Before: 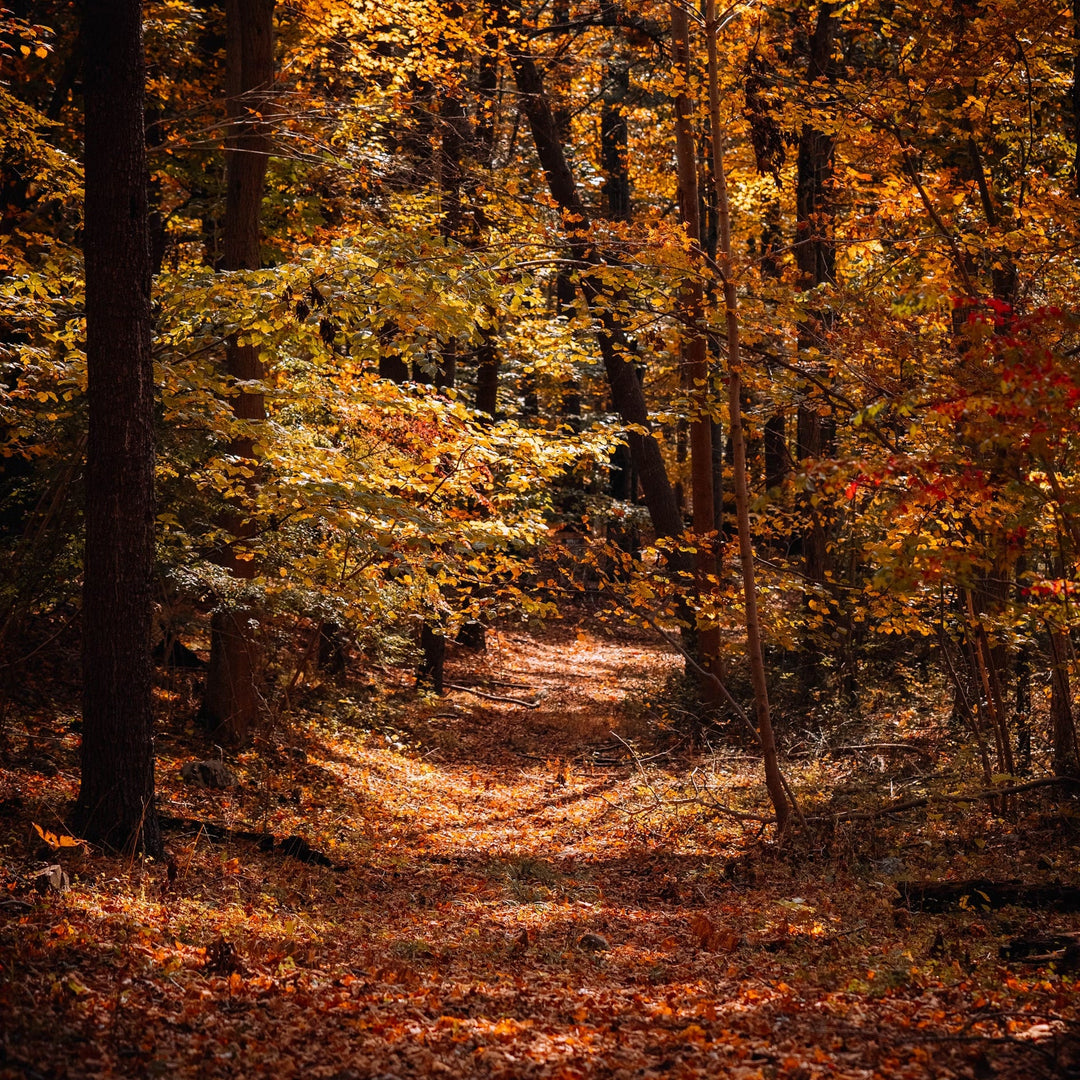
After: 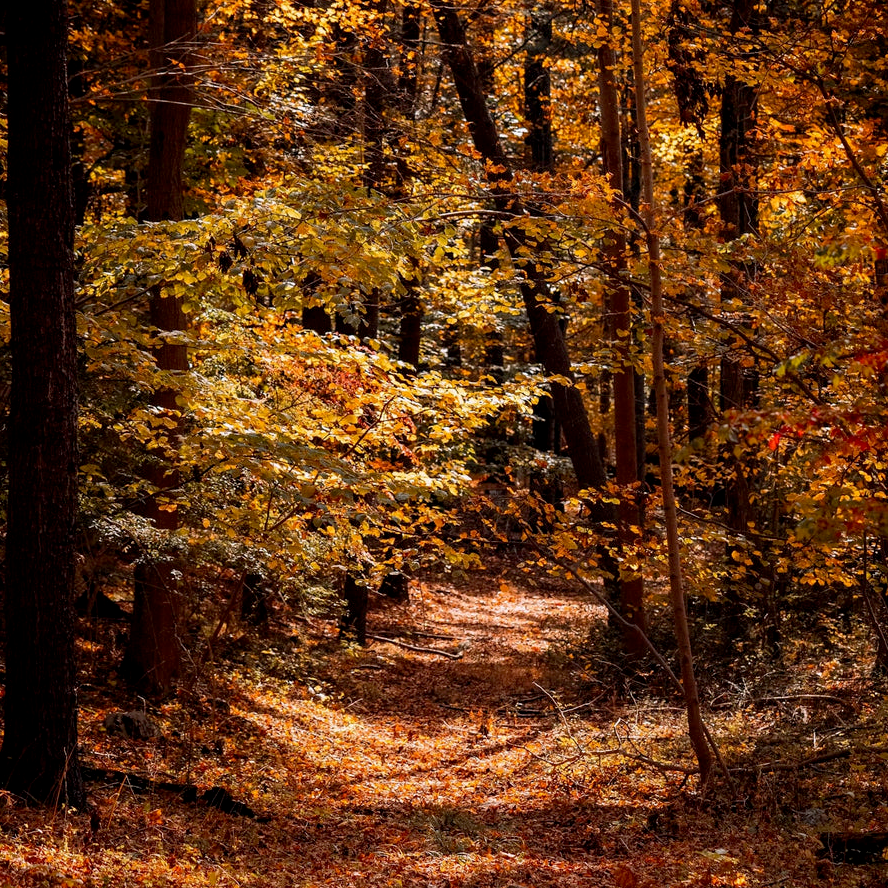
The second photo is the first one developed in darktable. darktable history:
exposure: black level correction 0.005, exposure 0.017 EV, compensate exposure bias true, compensate highlight preservation false
crop and rotate: left 7.177%, top 4.551%, right 10.578%, bottom 13.195%
